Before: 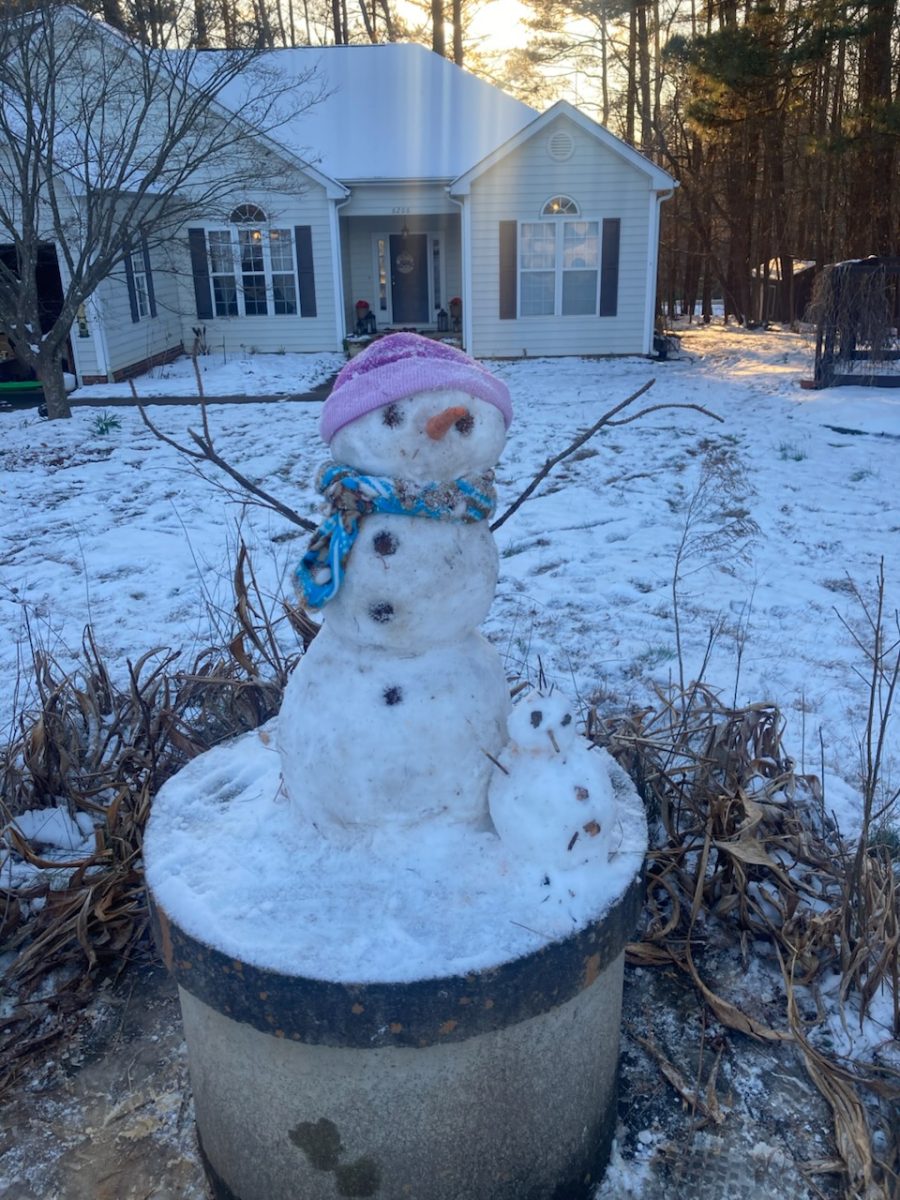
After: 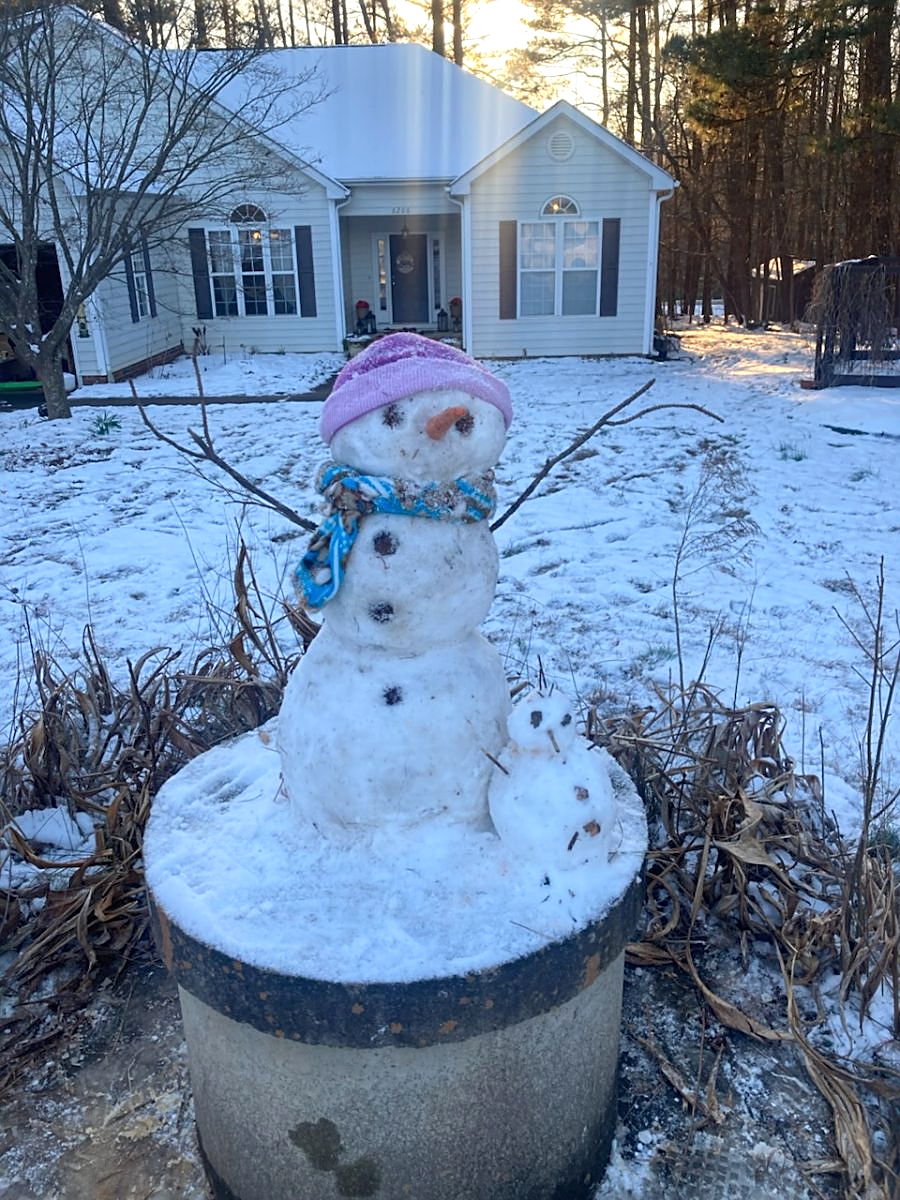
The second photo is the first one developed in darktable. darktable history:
exposure: exposure 0.298 EV, compensate highlight preservation false
sharpen: on, module defaults
